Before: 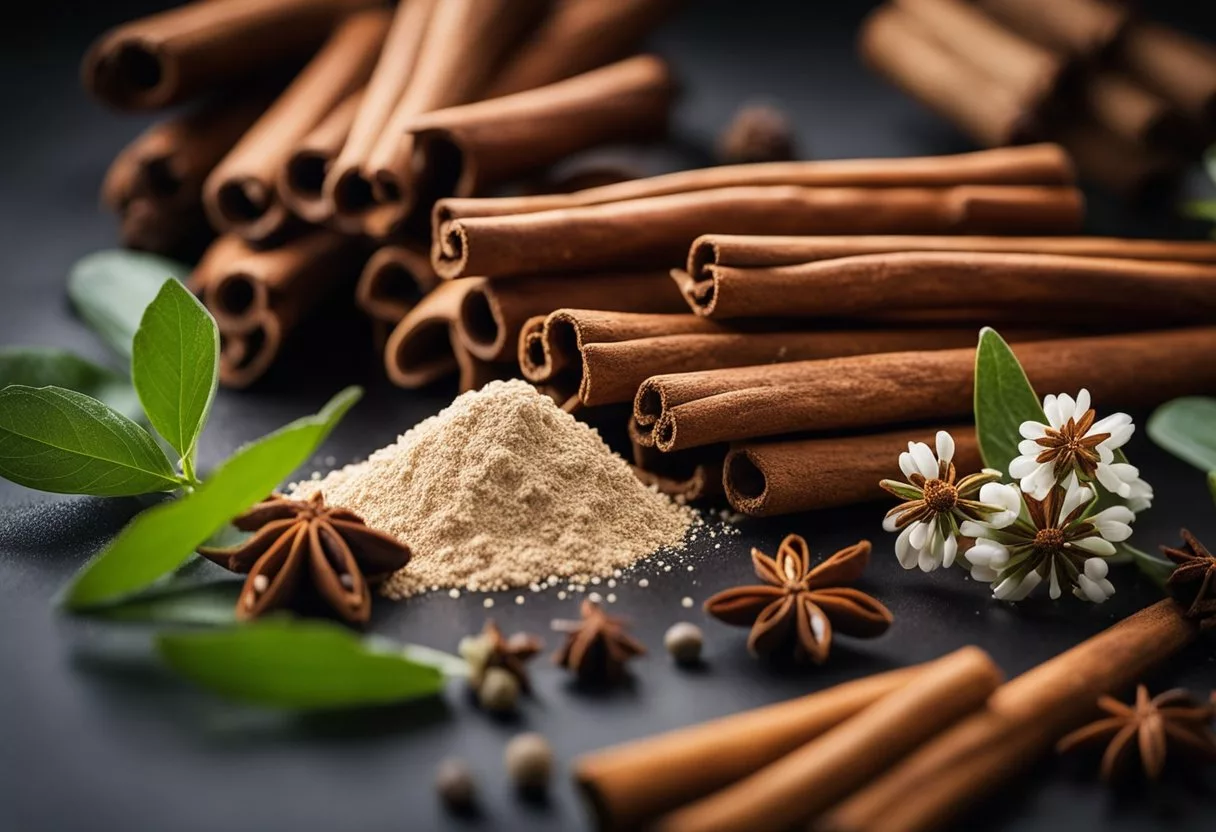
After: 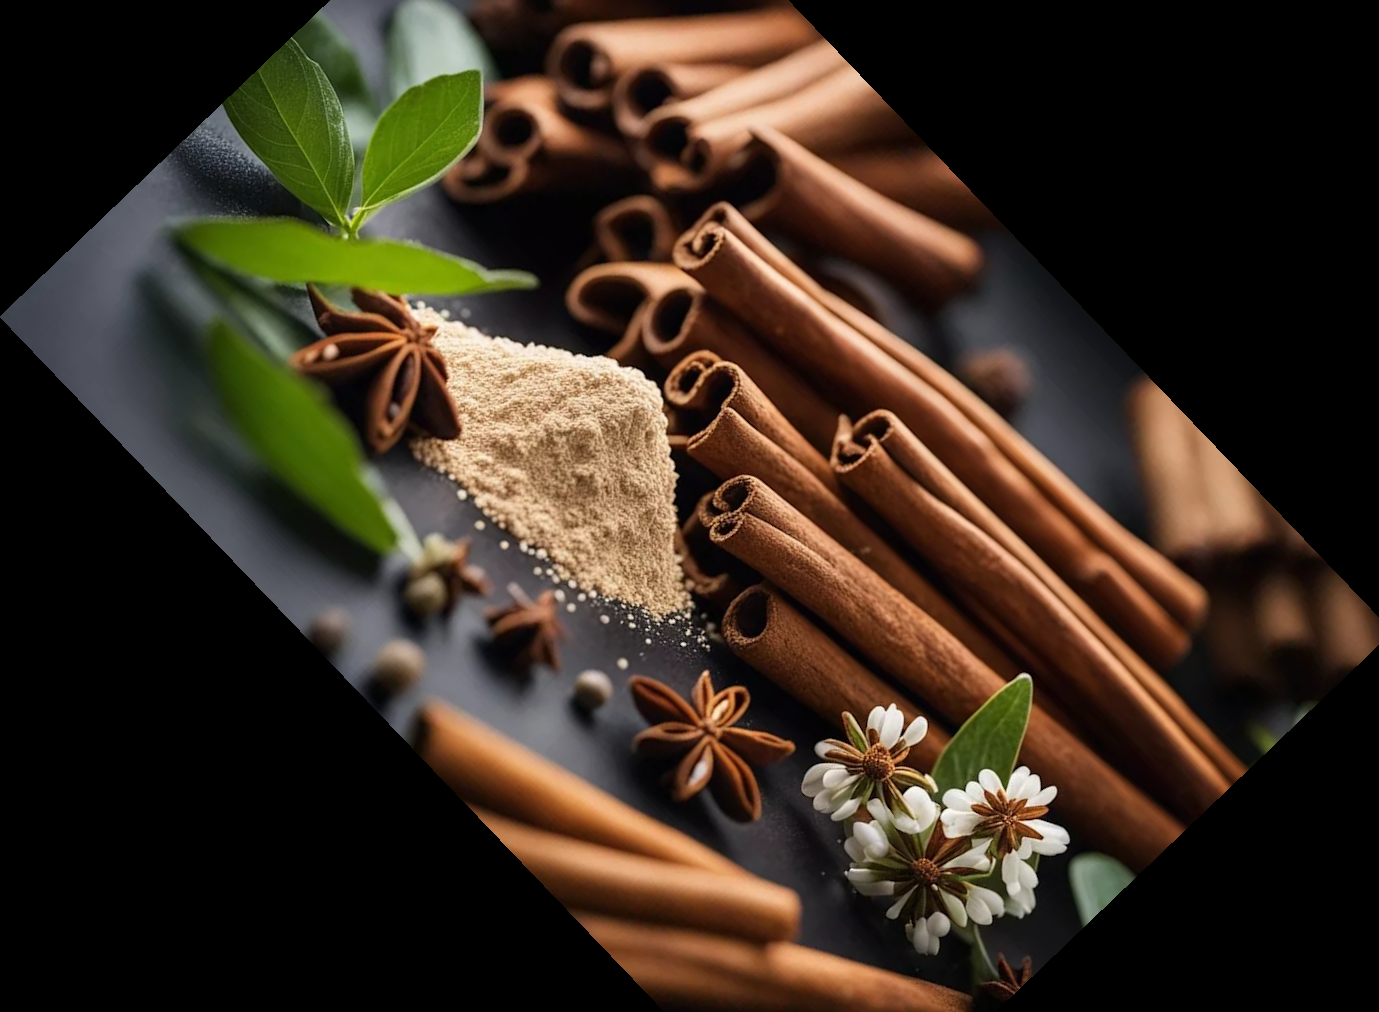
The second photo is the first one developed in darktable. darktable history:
crop and rotate: angle -46.26°, top 16.234%, right 0.912%, bottom 11.704%
rotate and perspective: rotation -2°, crop left 0.022, crop right 0.978, crop top 0.049, crop bottom 0.951
